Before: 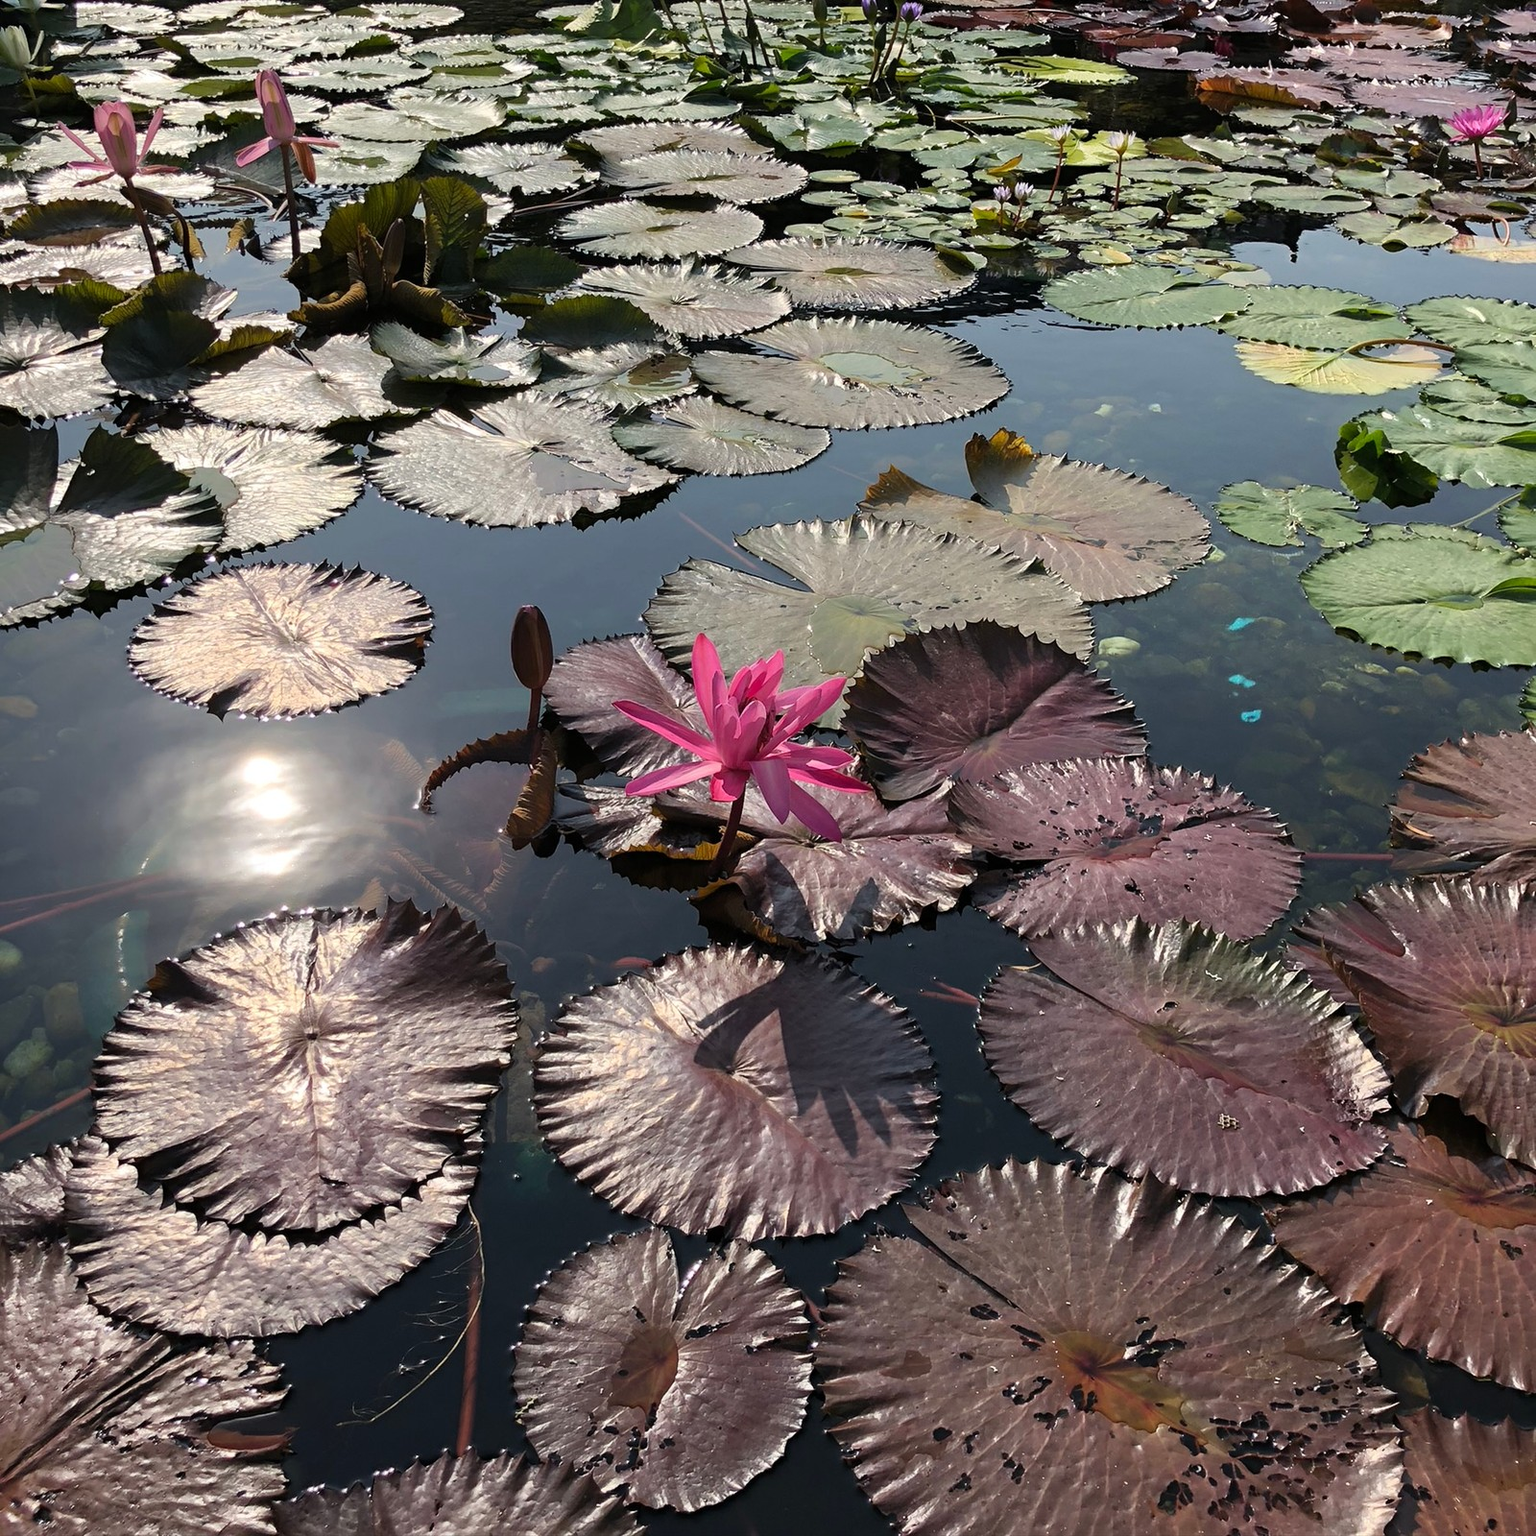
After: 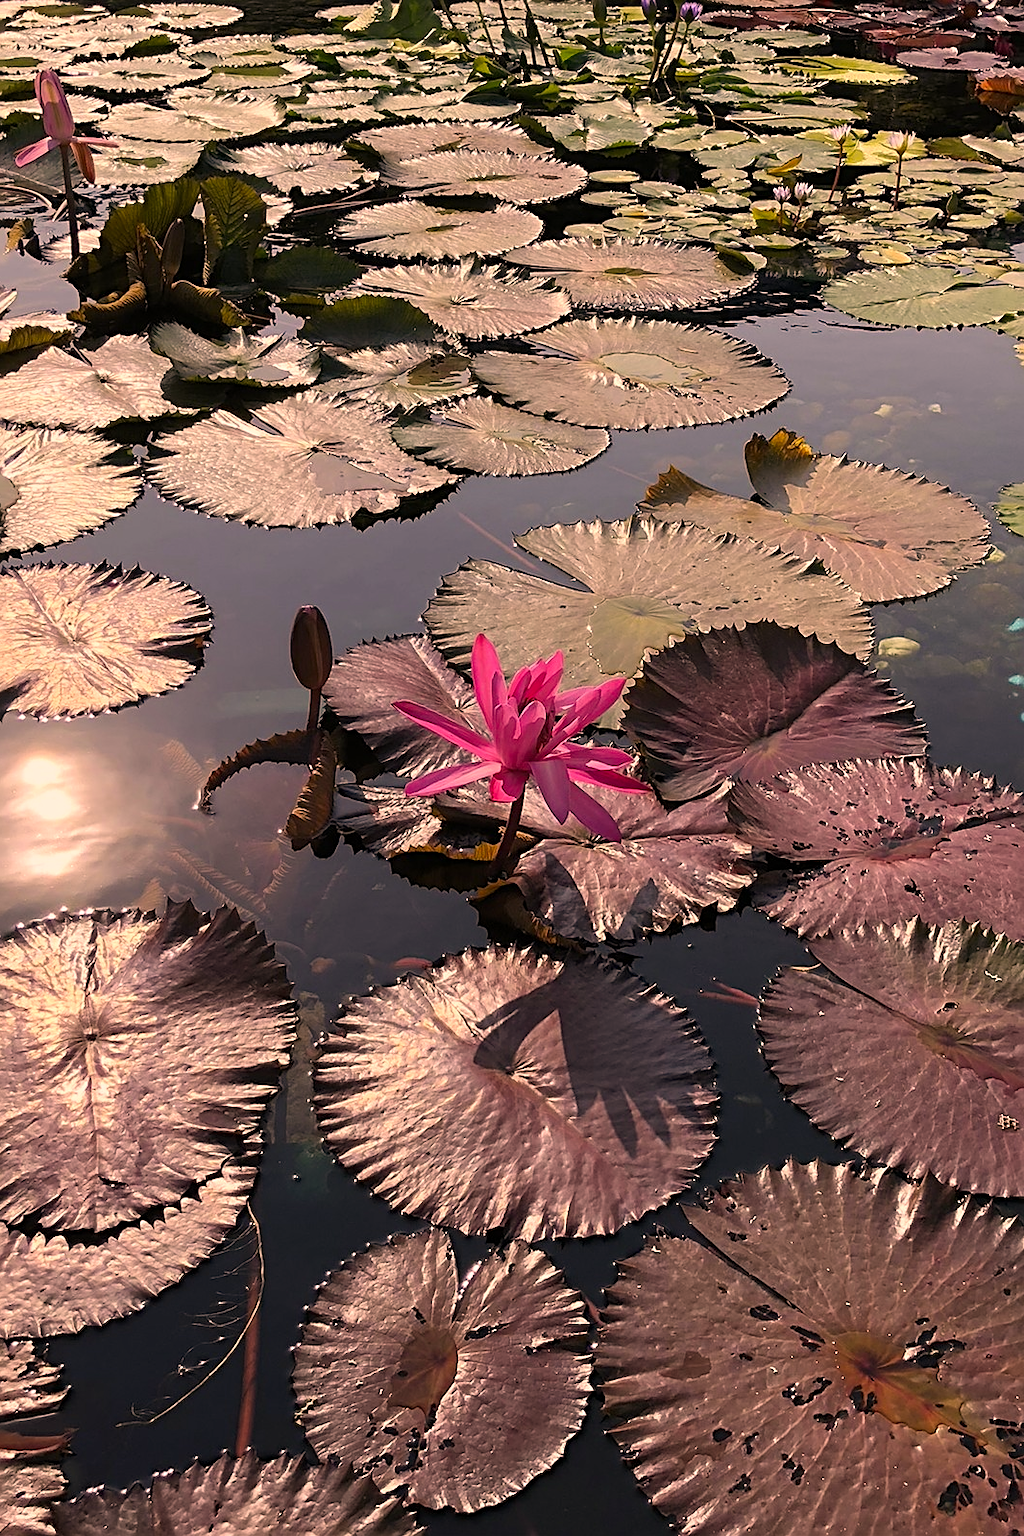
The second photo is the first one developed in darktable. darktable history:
color correction: highlights a* 21.16, highlights b* 19.61
tone equalizer: on, module defaults
crop and rotate: left 14.436%, right 18.898%
sharpen: on, module defaults
